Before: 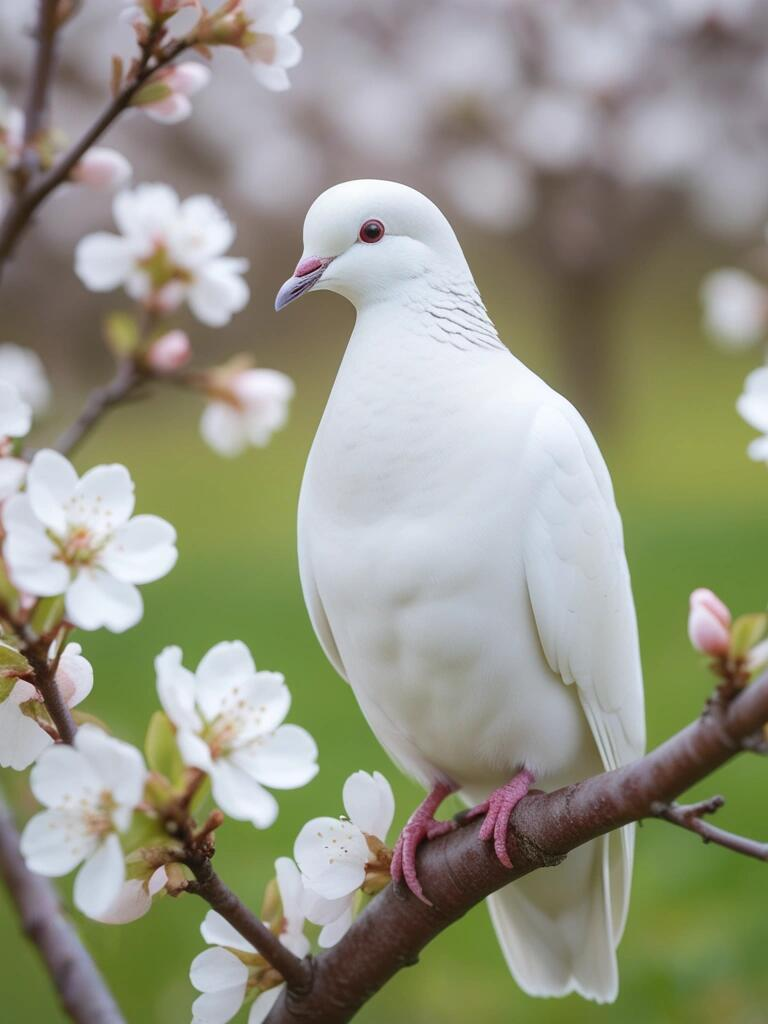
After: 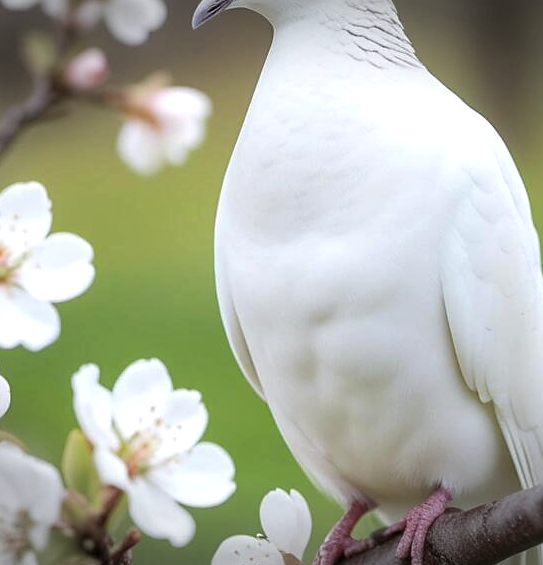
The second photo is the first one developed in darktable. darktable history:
vignetting: fall-off start 100.87%, width/height ratio 1.311
crop: left 10.919%, top 27.624%, right 18.294%, bottom 17.148%
exposure: exposure 0.289 EV, compensate highlight preservation false
sharpen: radius 1.877, amount 0.411, threshold 1.666
local contrast: highlights 104%, shadows 101%, detail 120%, midtone range 0.2
